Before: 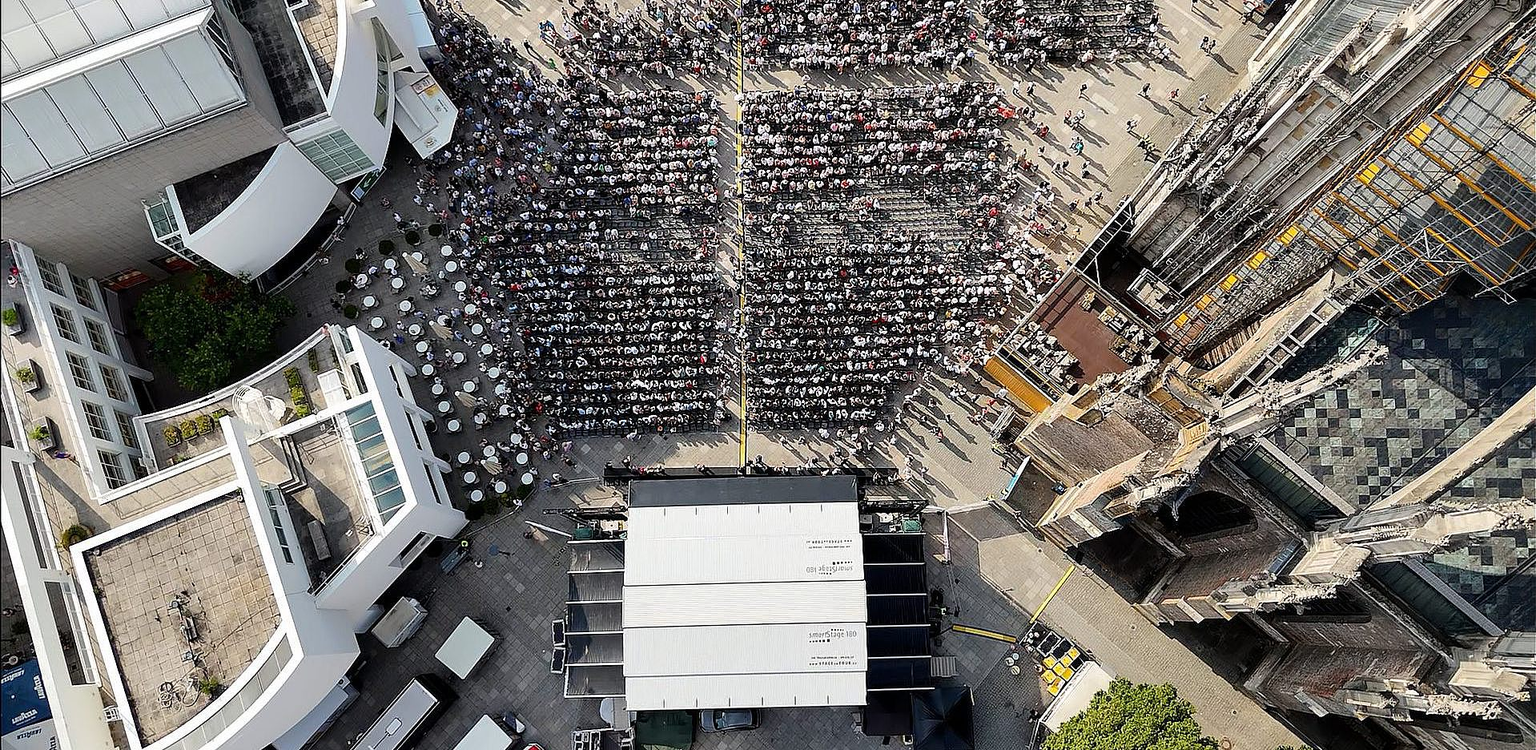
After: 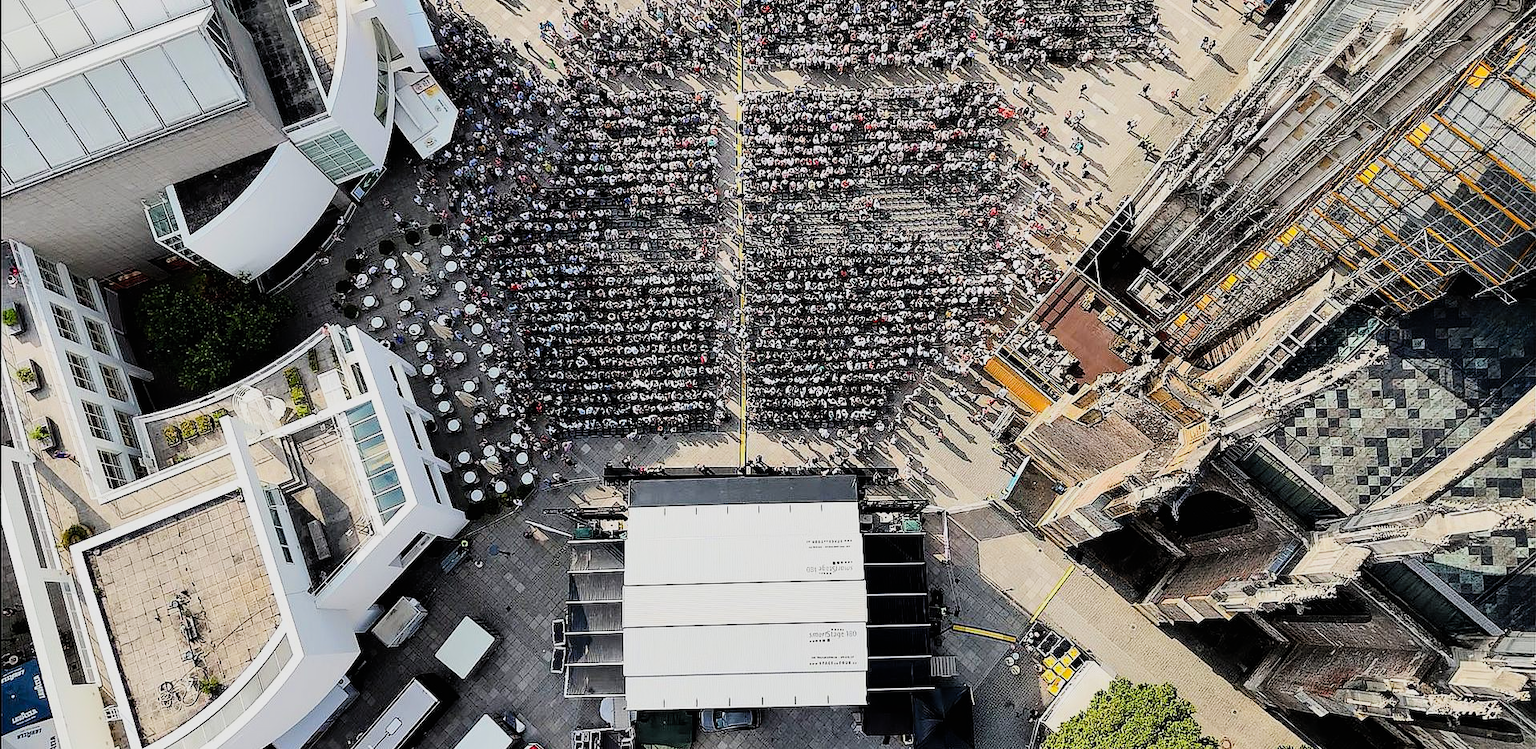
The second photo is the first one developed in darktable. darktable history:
filmic rgb: black relative exposure -7.15 EV, white relative exposure 5.36 EV, hardness 3.02
contrast brightness saturation: contrast 0.2, brightness 0.16, saturation 0.22
